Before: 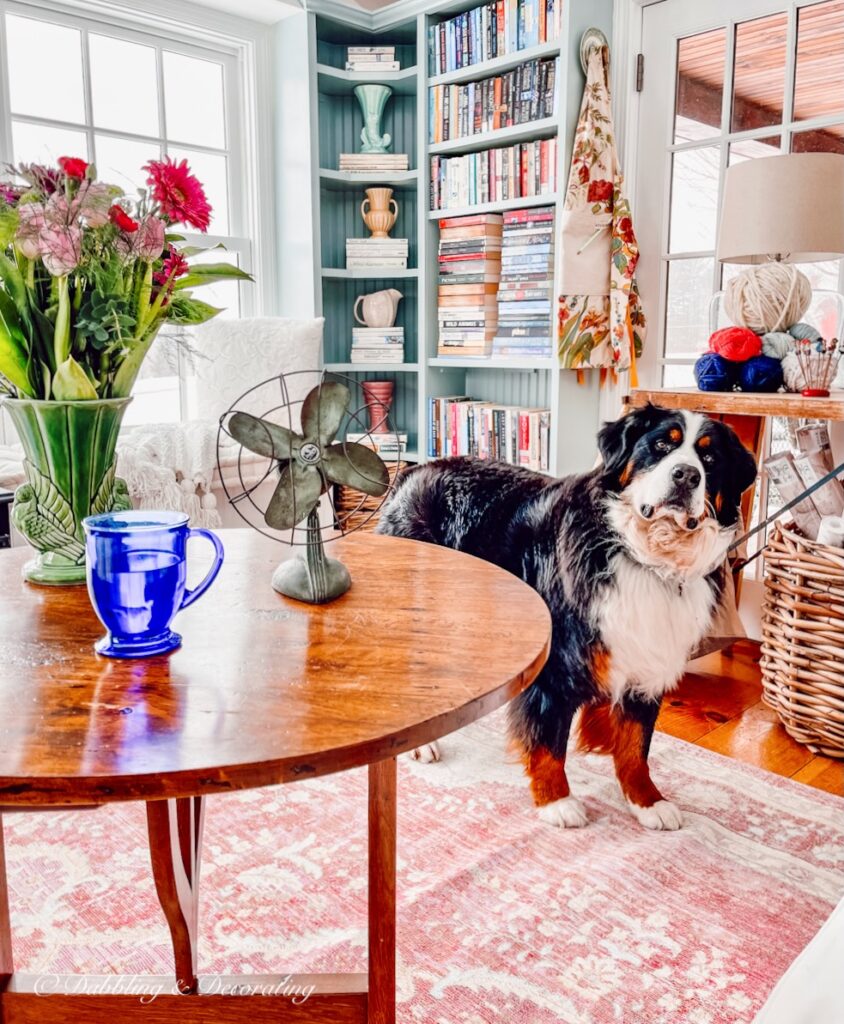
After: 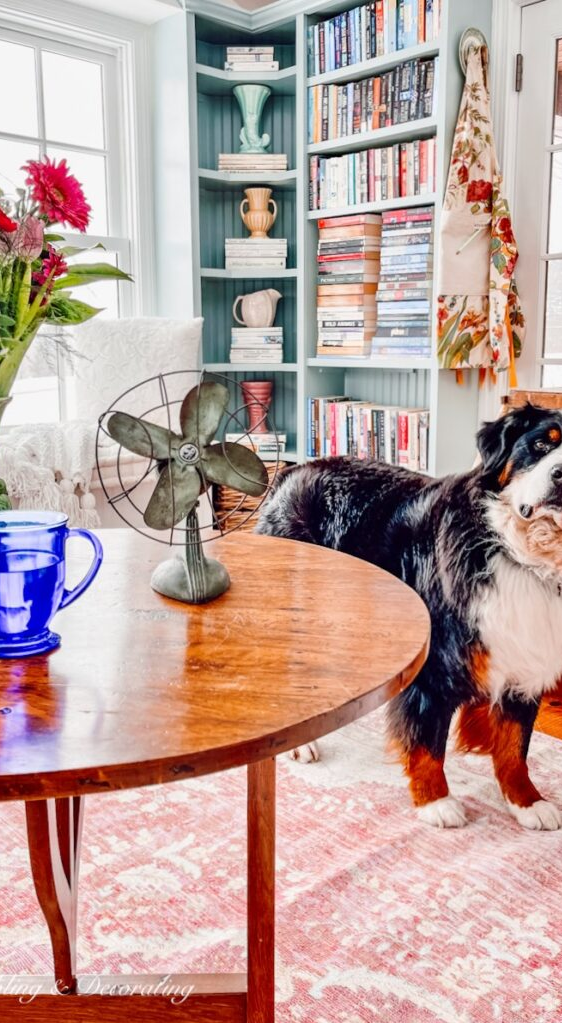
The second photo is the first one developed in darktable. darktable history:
crop and rotate: left 14.379%, right 18.983%
